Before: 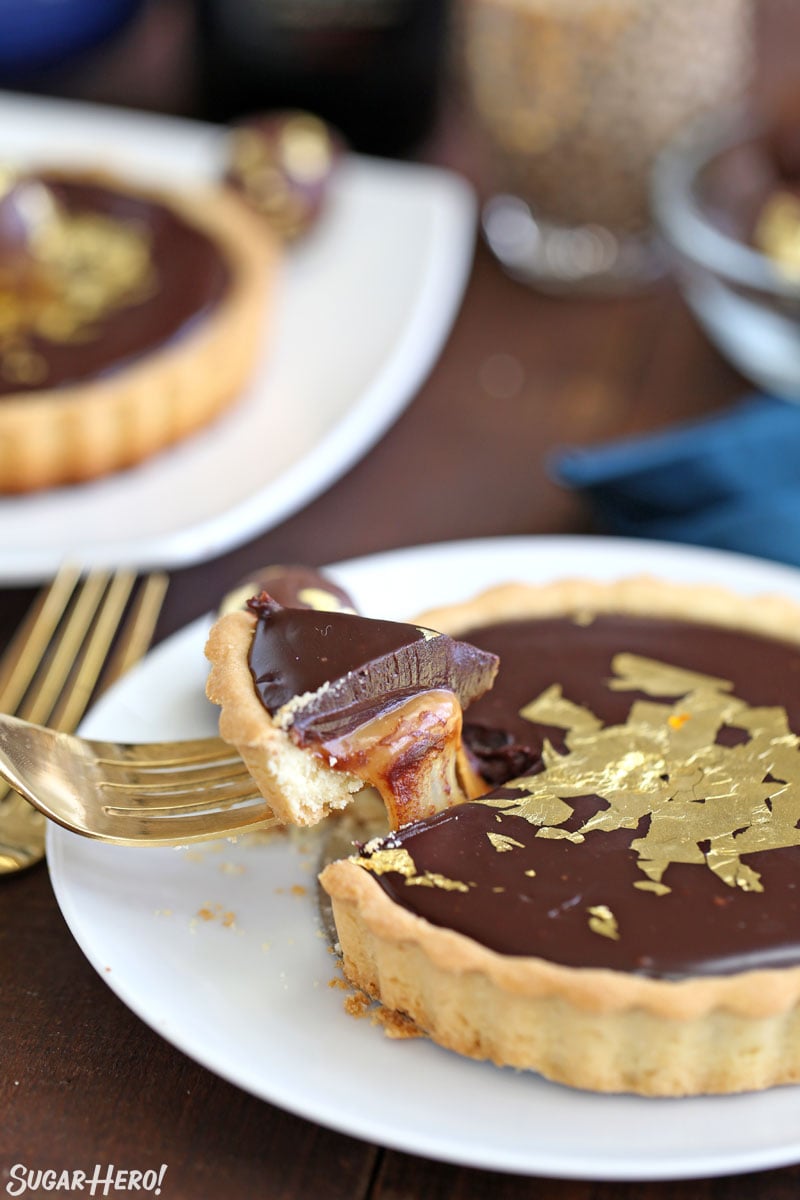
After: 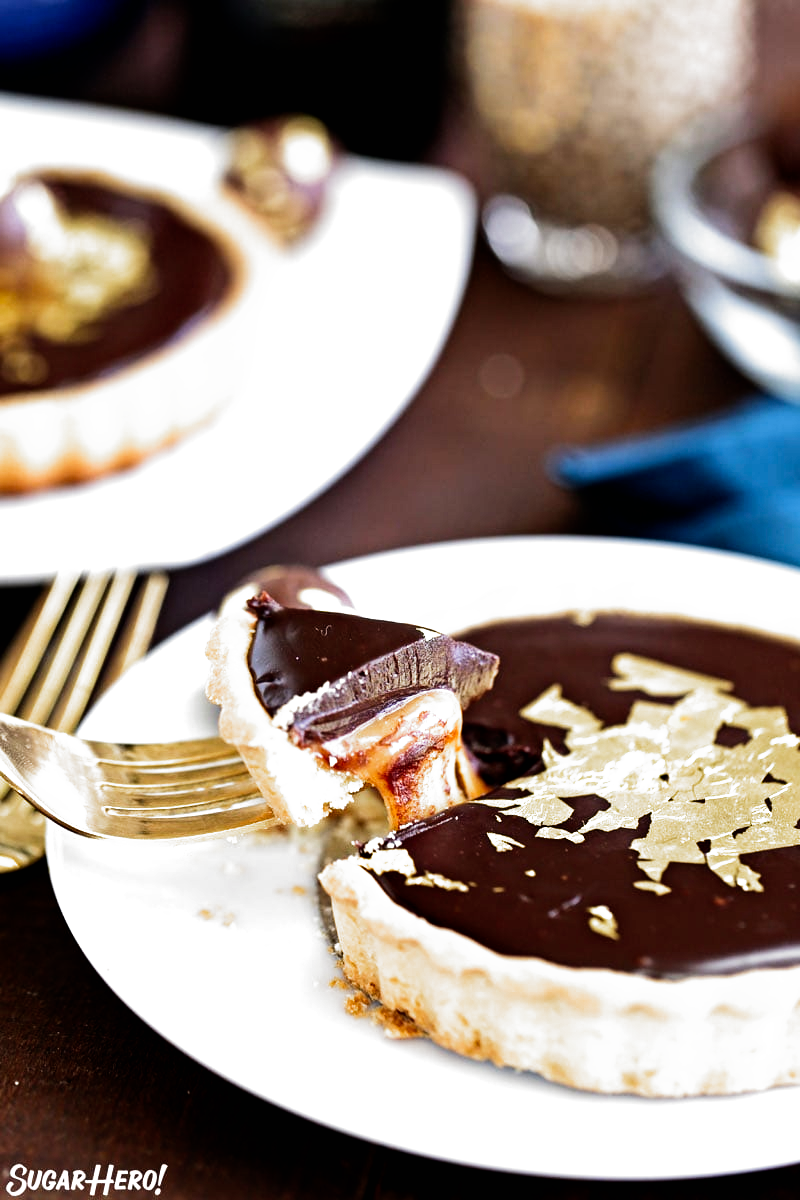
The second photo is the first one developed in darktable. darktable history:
filmic rgb: black relative exposure -8.2 EV, white relative exposure 2.2 EV, threshold 3 EV, hardness 7.11, latitude 75%, contrast 1.325, highlights saturation mix -2%, shadows ↔ highlights balance 30%, preserve chrominance no, color science v5 (2021), contrast in shadows safe, contrast in highlights safe, enable highlight reconstruction true
tone equalizer: -8 EV -0.75 EV, -7 EV -0.7 EV, -6 EV -0.6 EV, -5 EV -0.4 EV, -3 EV 0.4 EV, -2 EV 0.6 EV, -1 EV 0.7 EV, +0 EV 0.75 EV, edges refinement/feathering 500, mask exposure compensation -1.57 EV, preserve details no
